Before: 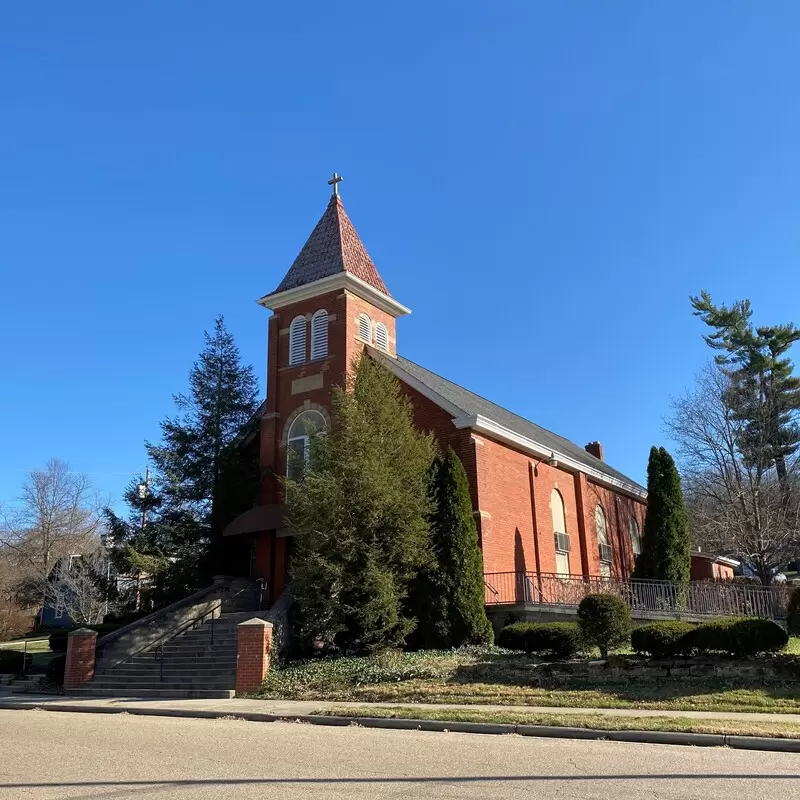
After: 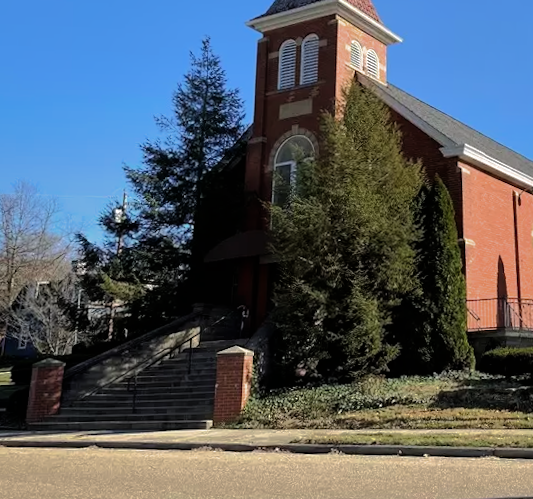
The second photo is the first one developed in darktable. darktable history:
rotate and perspective: rotation 0.679°, lens shift (horizontal) 0.136, crop left 0.009, crop right 0.991, crop top 0.078, crop bottom 0.95
shadows and highlights: shadows 25, highlights -70
filmic rgb: black relative exposure -9.08 EV, white relative exposure 2.3 EV, hardness 7.49
crop and rotate: angle -0.82°, left 3.85%, top 31.828%, right 27.992%
